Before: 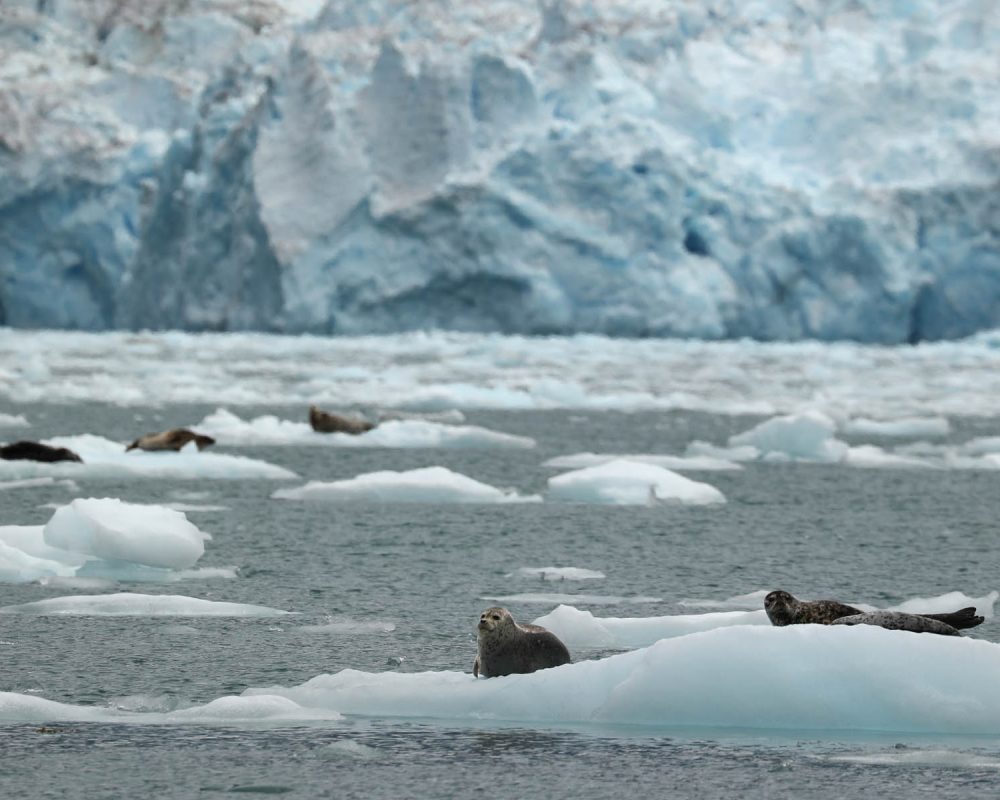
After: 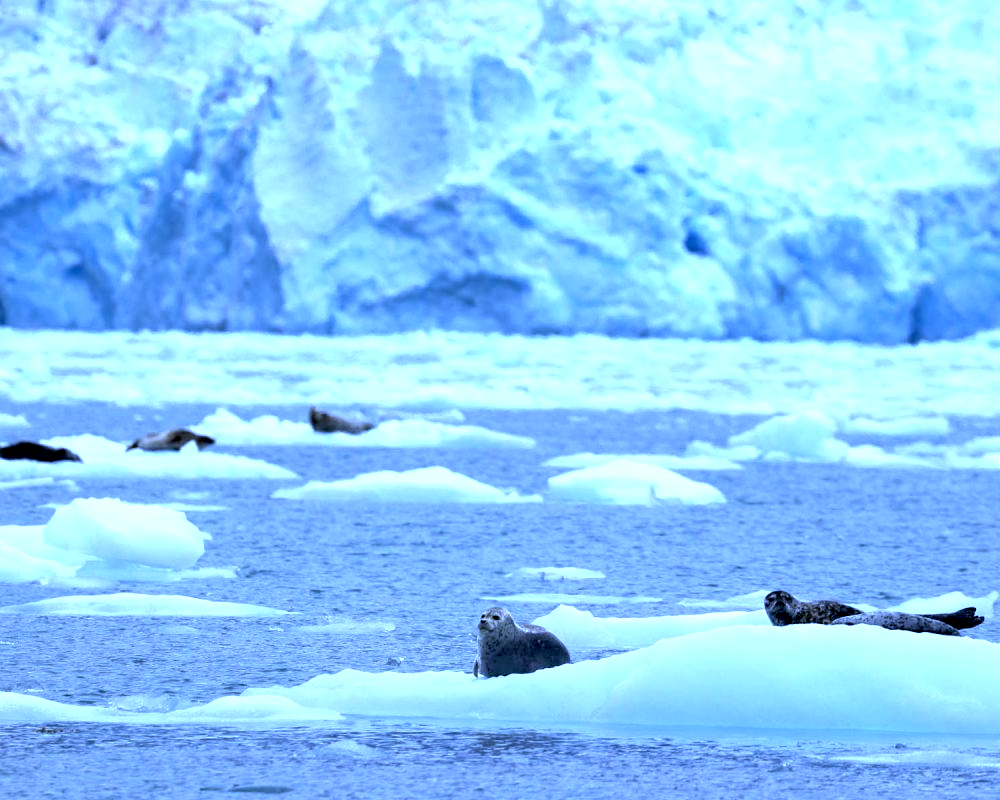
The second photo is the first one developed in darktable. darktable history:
exposure: black level correction 0.01, exposure 1 EV, compensate highlight preservation false
white balance: red 0.766, blue 1.537
